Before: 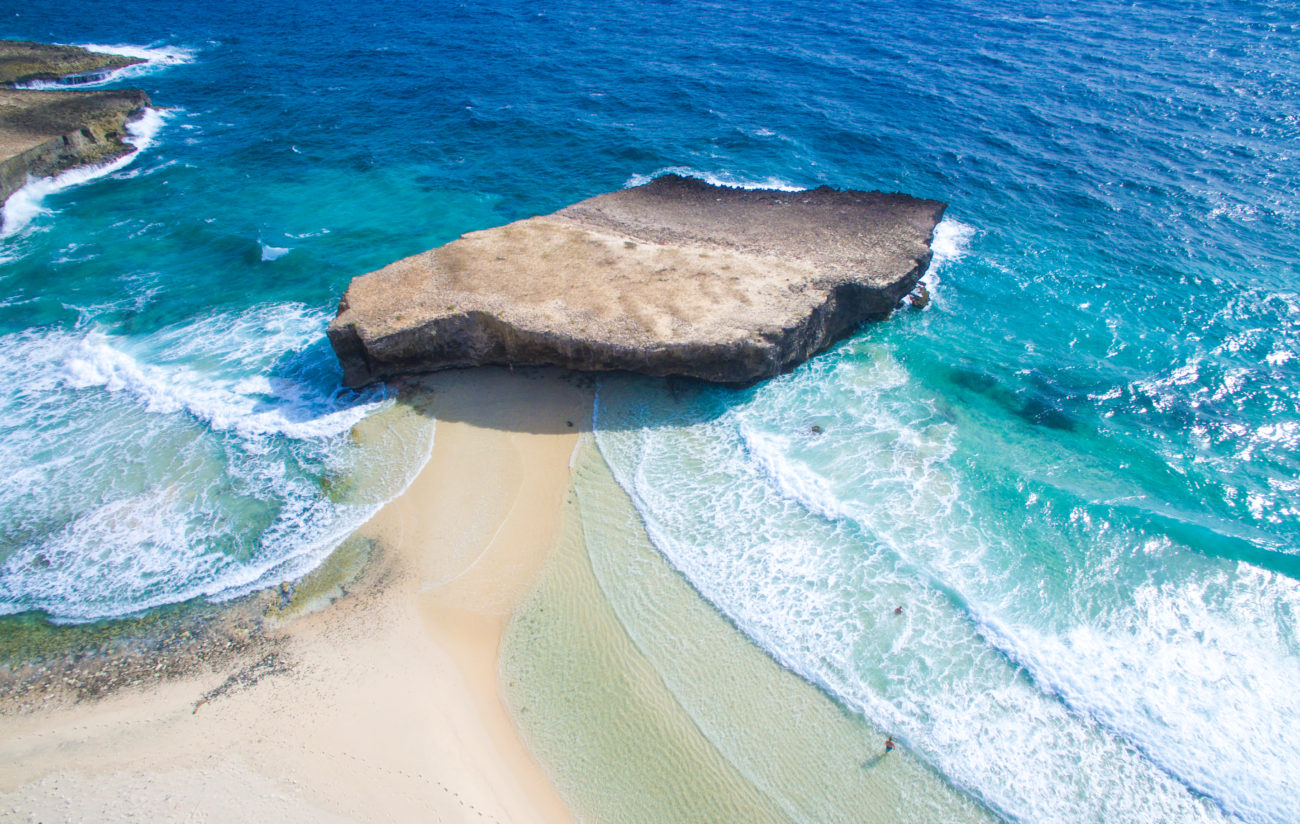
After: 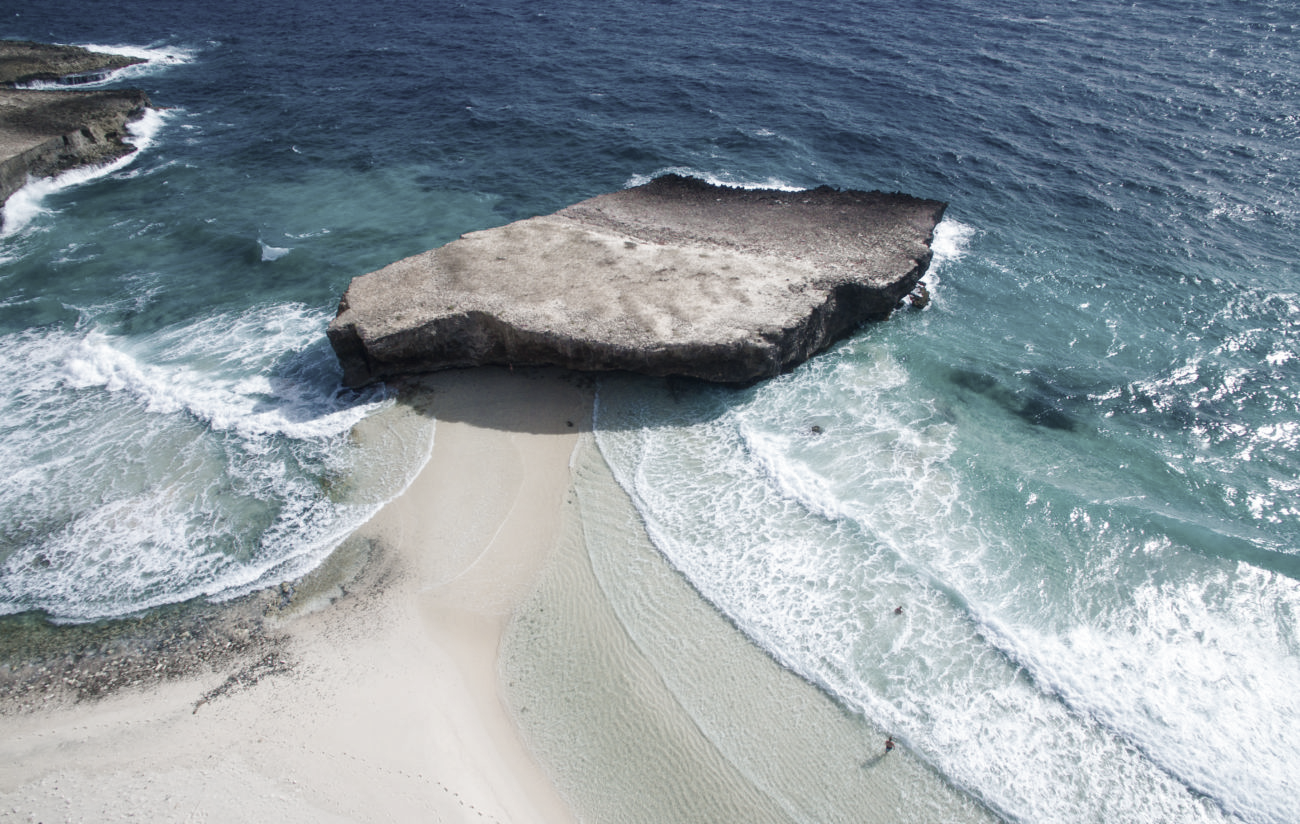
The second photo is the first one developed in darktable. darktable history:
color zones: curves: ch1 [(0, 0.34) (0.143, 0.164) (0.286, 0.152) (0.429, 0.176) (0.571, 0.173) (0.714, 0.188) (0.857, 0.199) (1, 0.34)]
contrast brightness saturation: contrast 0.07, brightness -0.13, saturation 0.06
